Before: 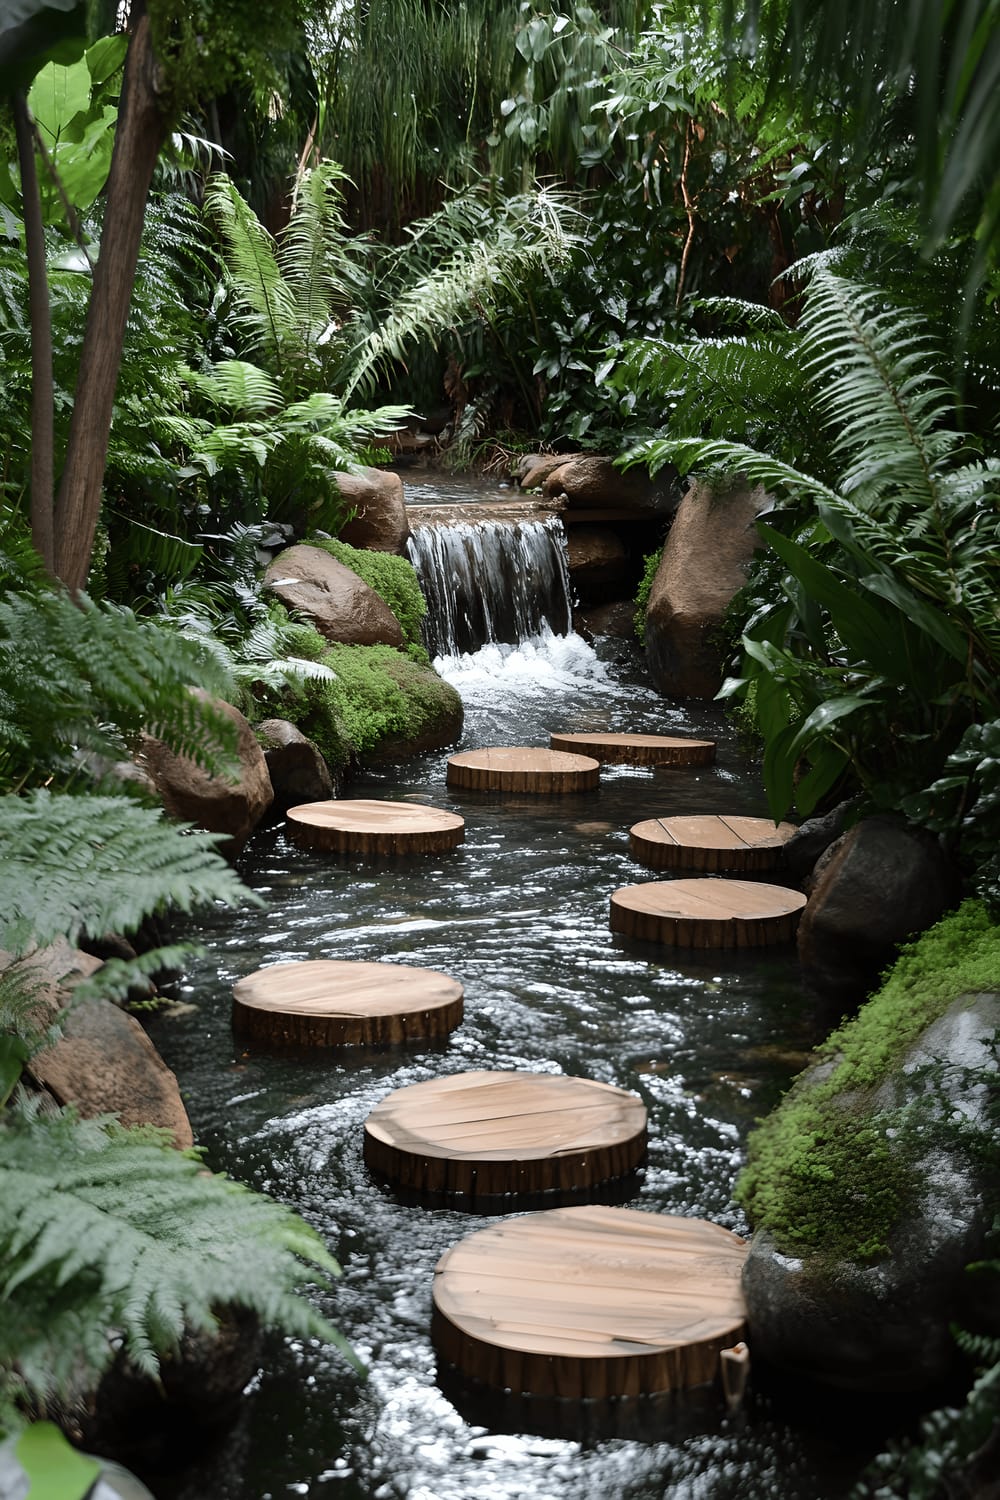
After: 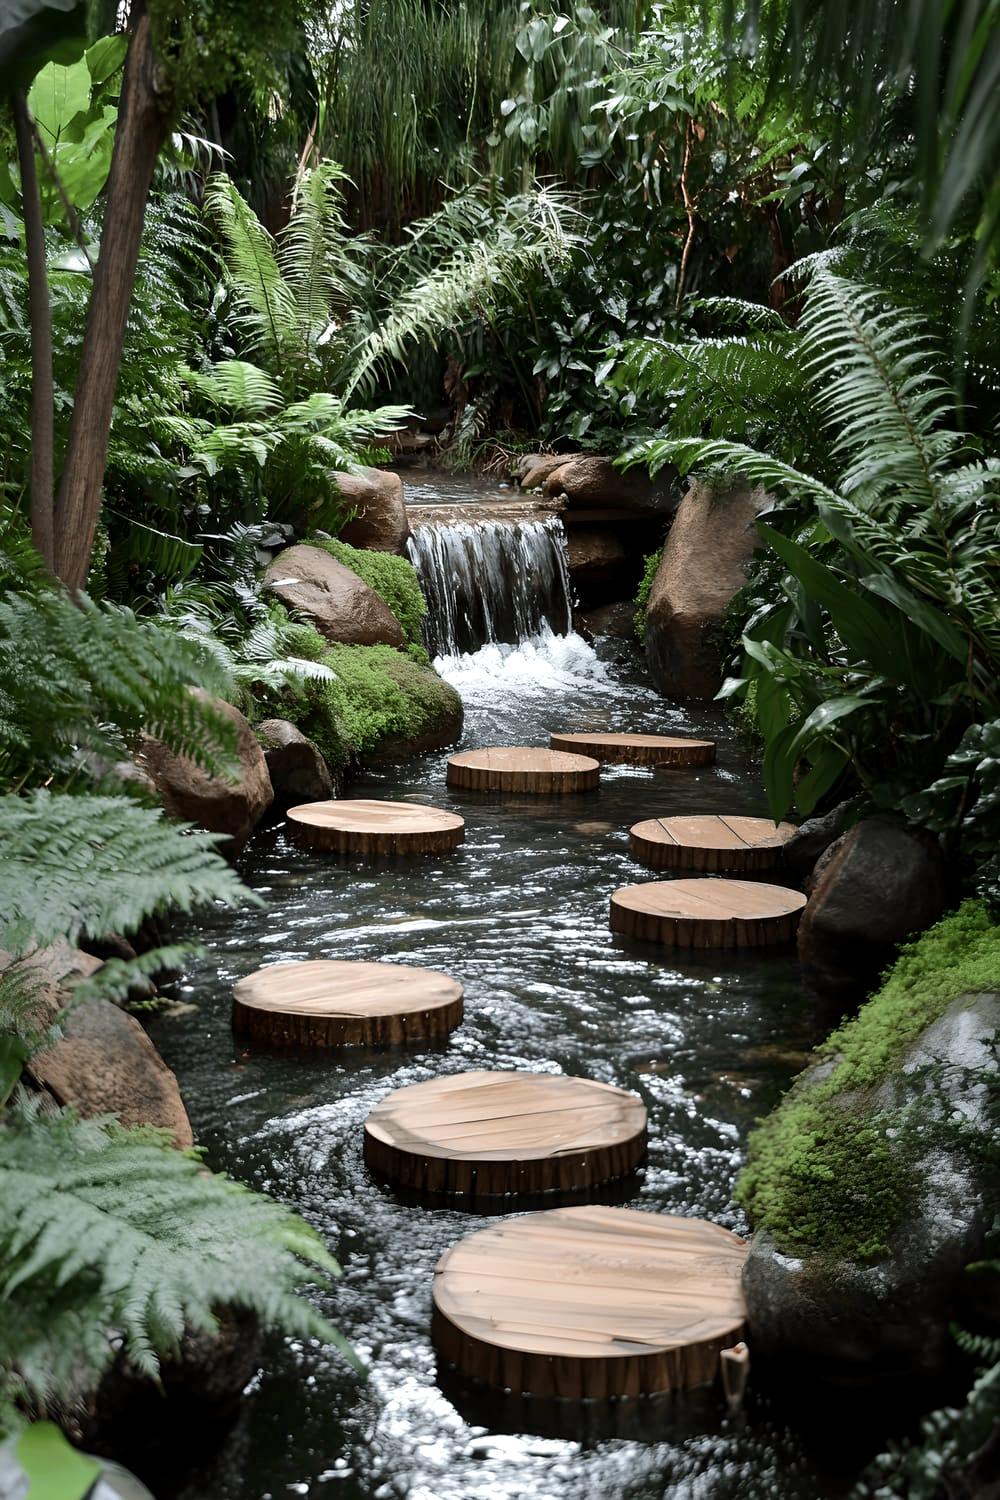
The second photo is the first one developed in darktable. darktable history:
local contrast: highlights 104%, shadows 103%, detail 119%, midtone range 0.2
shadows and highlights: shadows 24.54, highlights -77.3, soften with gaussian
